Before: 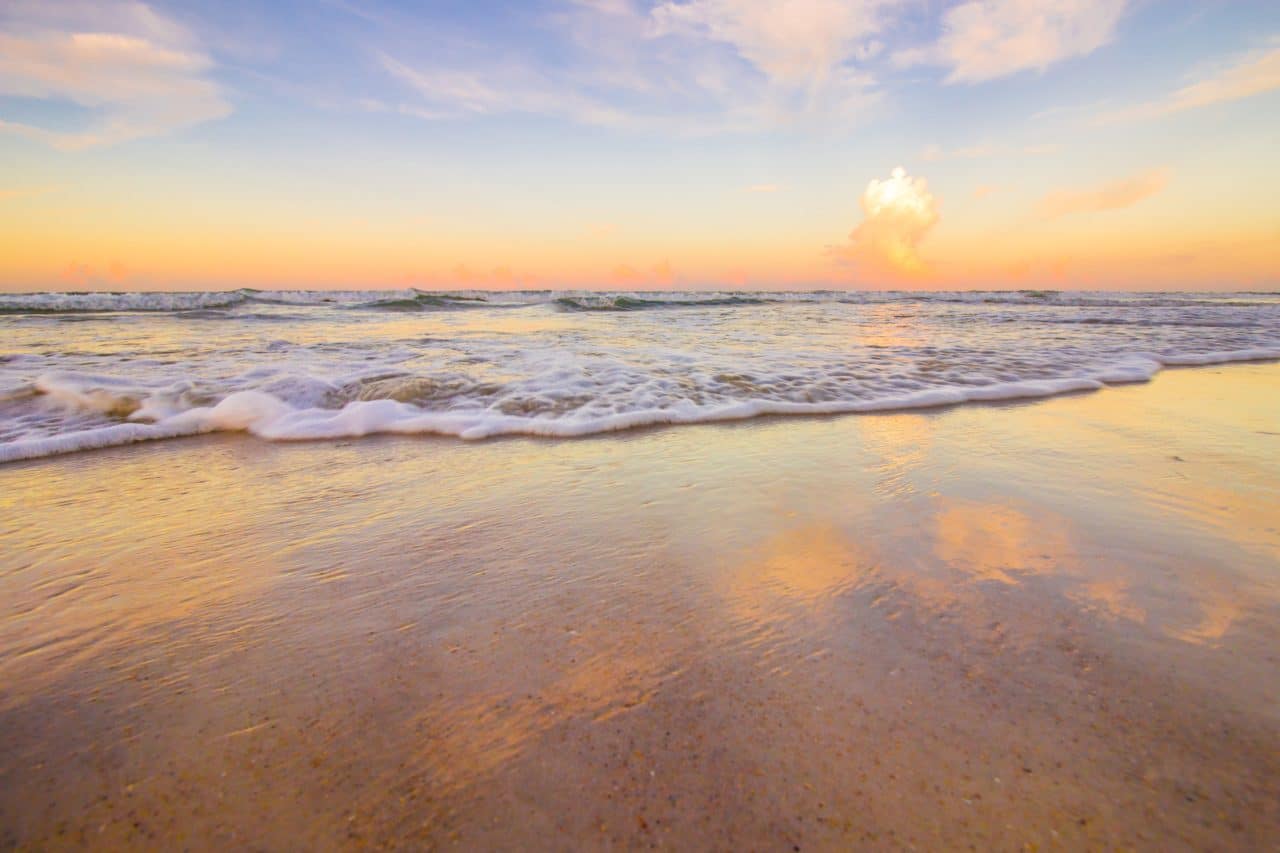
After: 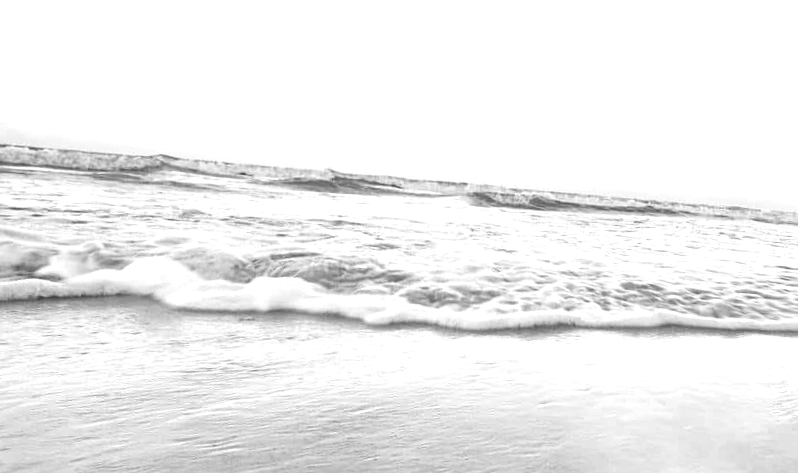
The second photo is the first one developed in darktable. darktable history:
monochrome: on, module defaults
exposure: black level correction 0, exposure 1 EV, compensate exposure bias true, compensate highlight preservation false
crop and rotate: angle -4.99°, left 2.122%, top 6.945%, right 27.566%, bottom 30.519%
sharpen: radius 1.272, amount 0.305, threshold 0
